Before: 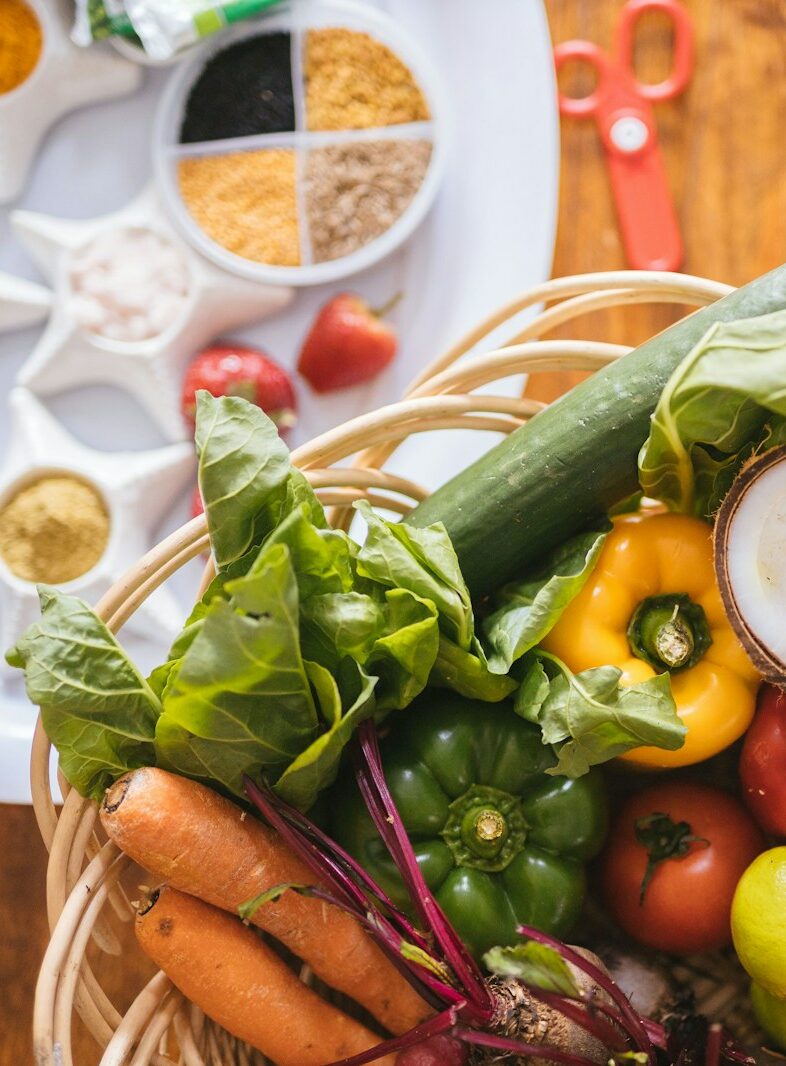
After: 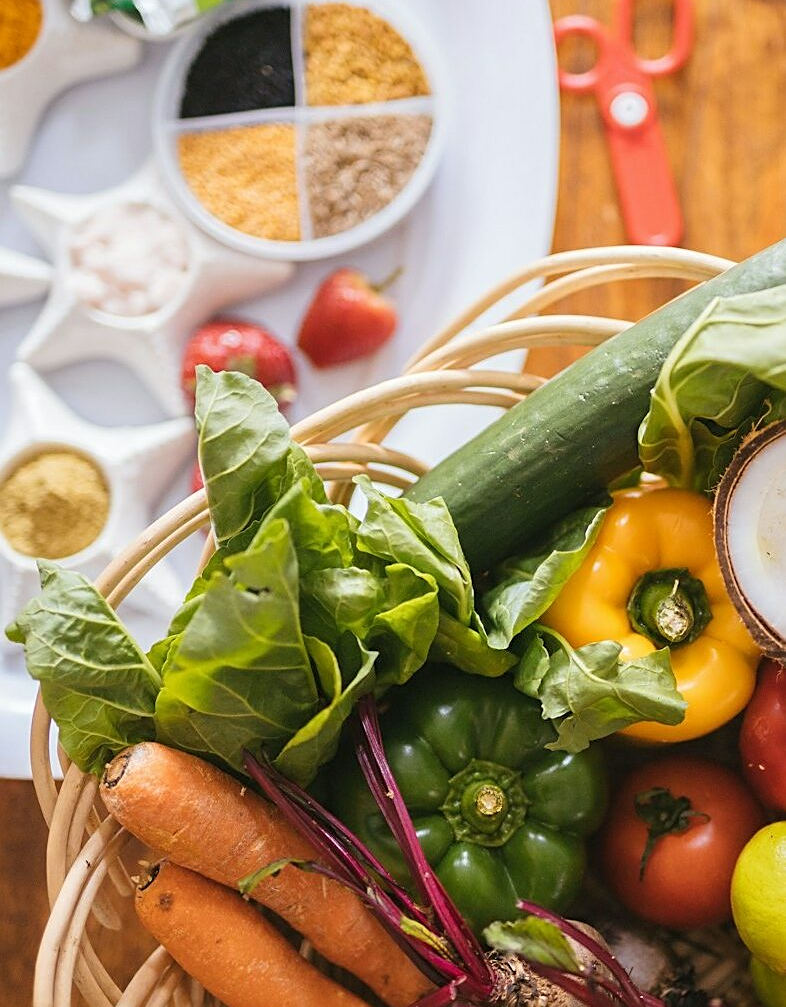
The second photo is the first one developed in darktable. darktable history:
sharpen: on, module defaults
crop and rotate: top 2.479%, bottom 3.018%
